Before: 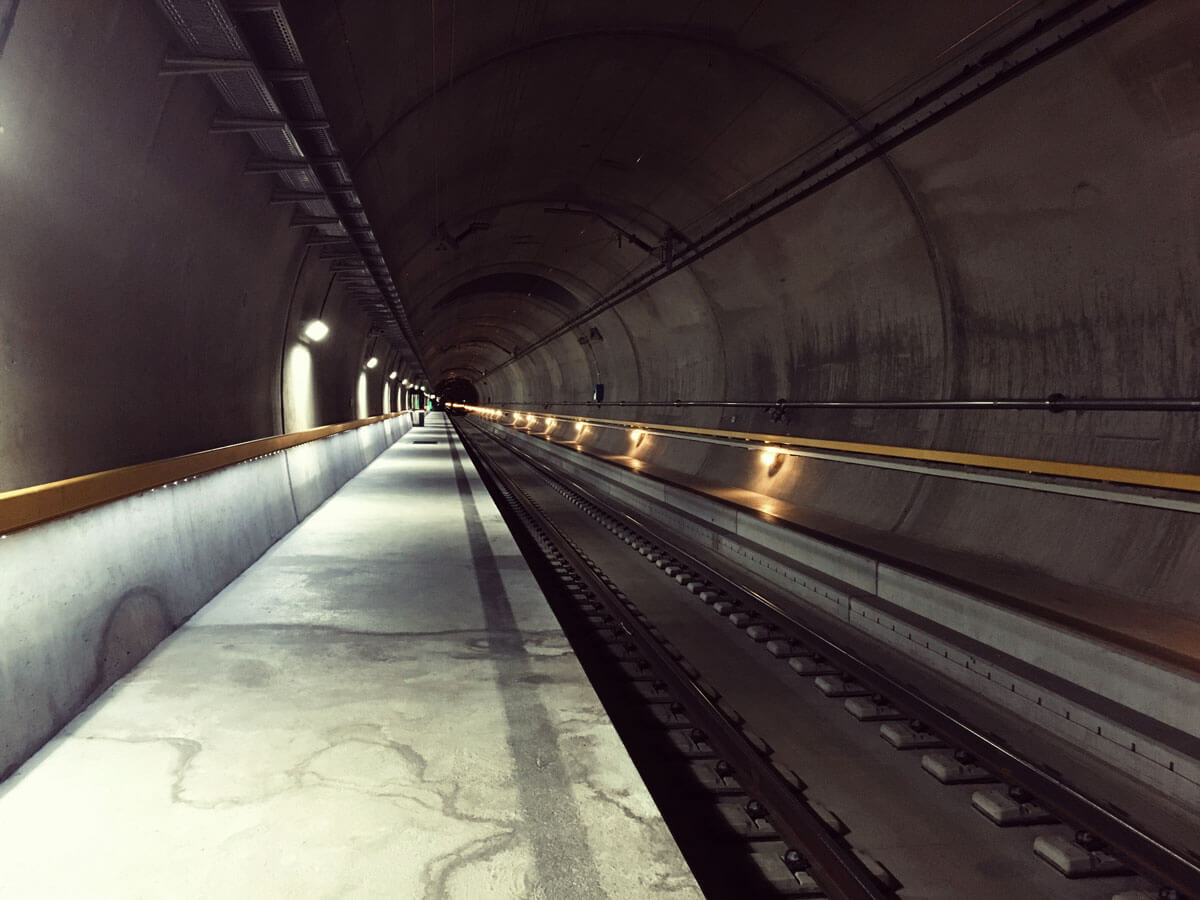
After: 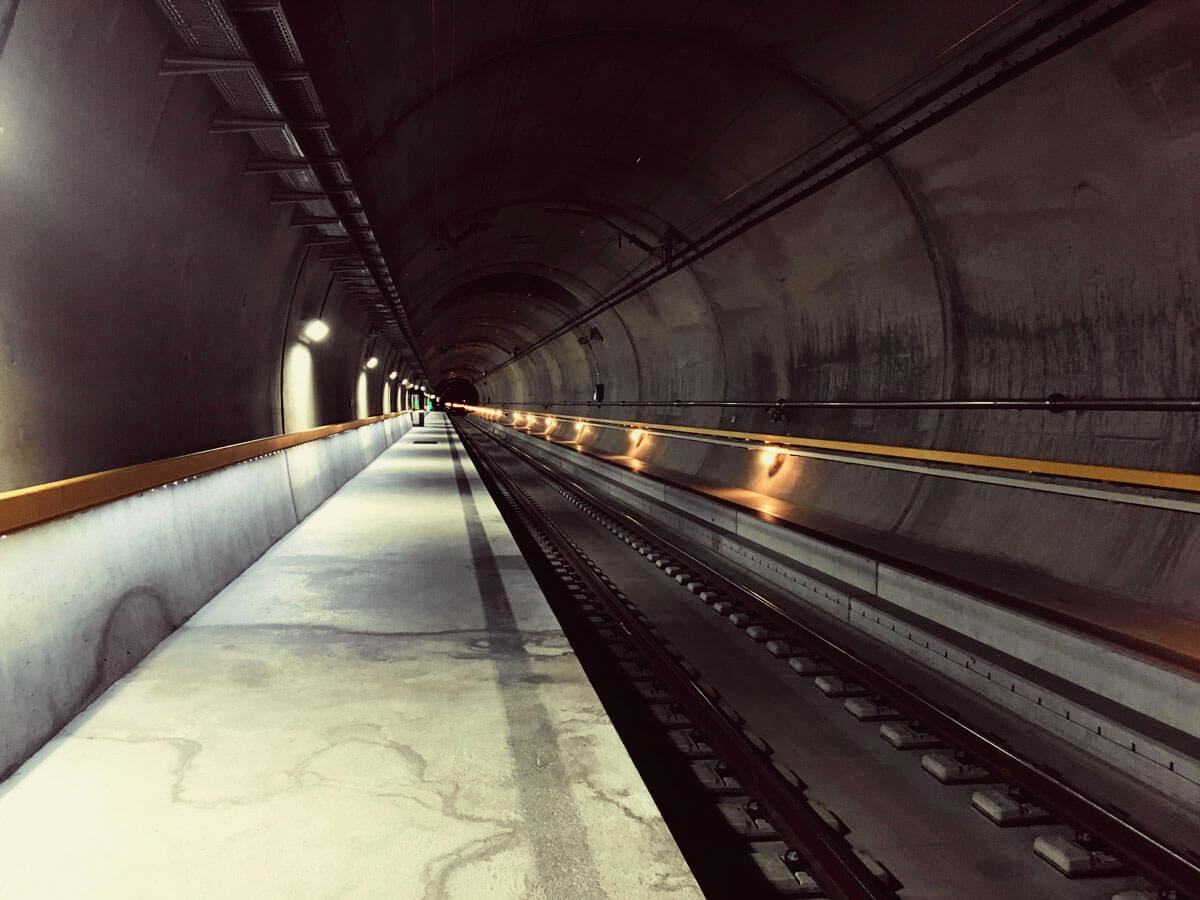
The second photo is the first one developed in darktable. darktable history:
tone curve: curves: ch0 [(0, 0.019) (0.066, 0.043) (0.189, 0.182) (0.368, 0.407) (0.501, 0.564) (0.677, 0.729) (0.851, 0.861) (0.997, 0.959)]; ch1 [(0, 0) (0.187, 0.121) (0.388, 0.346) (0.437, 0.409) (0.474, 0.472) (0.499, 0.501) (0.514, 0.515) (0.542, 0.557) (0.645, 0.686) (0.812, 0.856) (1, 1)]; ch2 [(0, 0) (0.246, 0.214) (0.421, 0.427) (0.459, 0.484) (0.5, 0.504) (0.518, 0.523) (0.529, 0.548) (0.56, 0.576) (0.607, 0.63) (0.744, 0.734) (0.867, 0.821) (0.993, 0.889)], color space Lab, independent channels, preserve colors none
